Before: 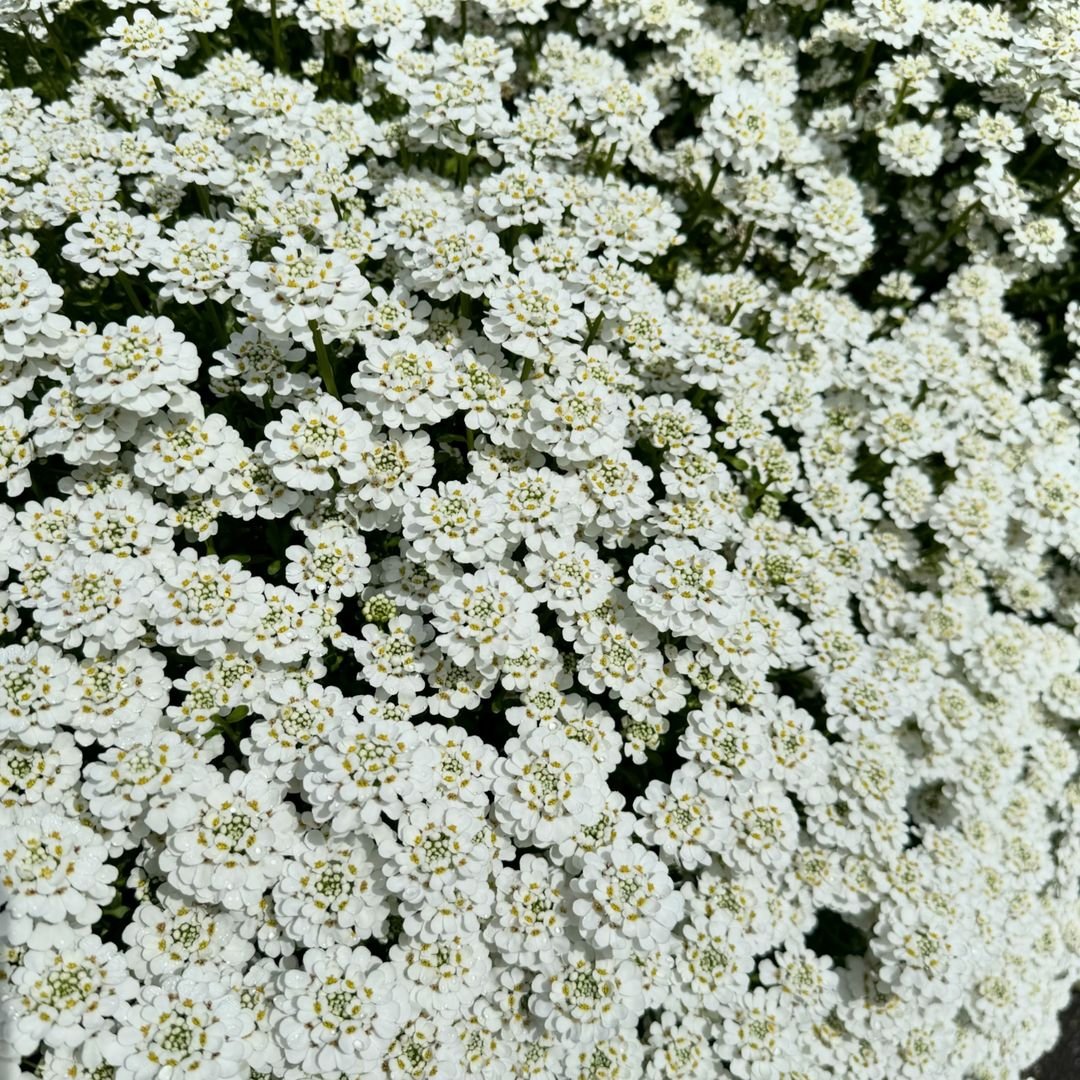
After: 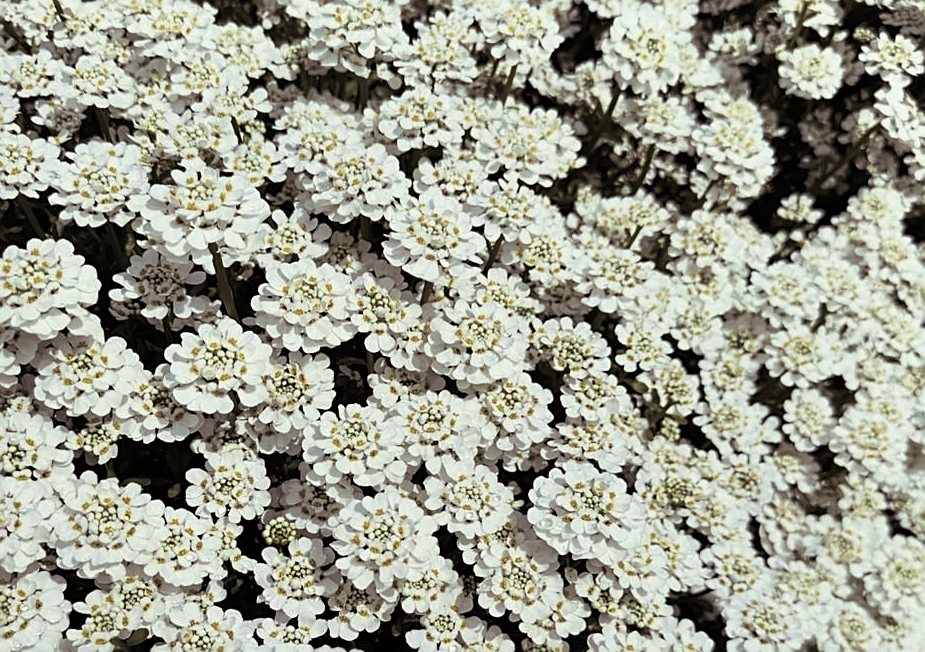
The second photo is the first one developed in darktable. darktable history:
split-toning: shadows › saturation 0.2
crop and rotate: left 9.345%, top 7.22%, right 4.982%, bottom 32.331%
sharpen: on, module defaults
